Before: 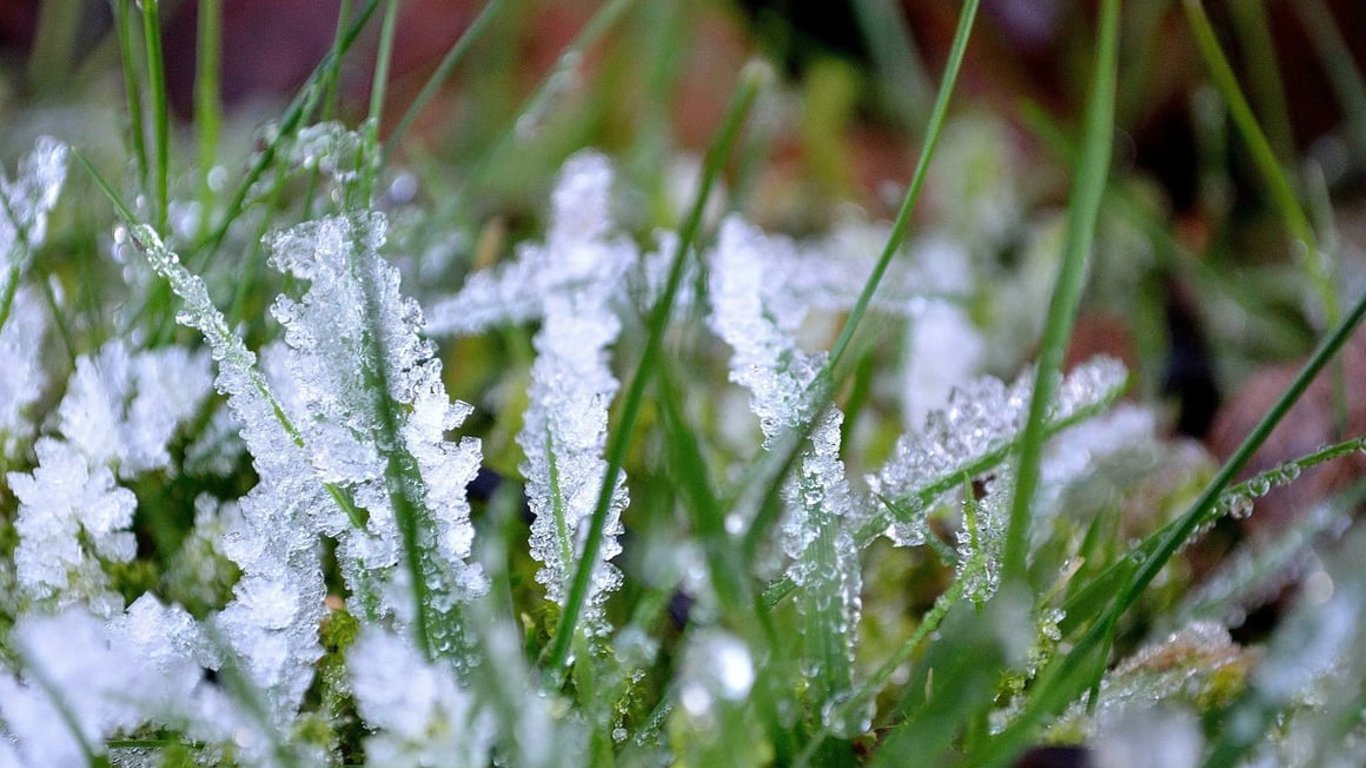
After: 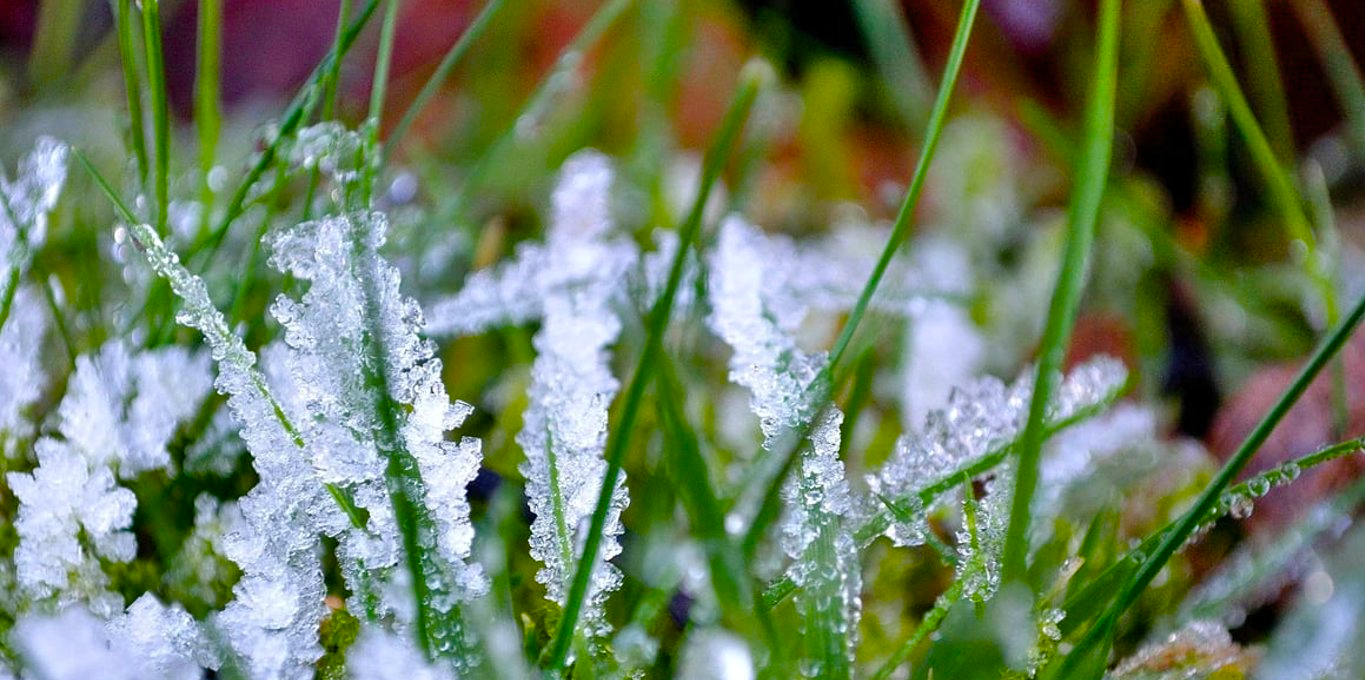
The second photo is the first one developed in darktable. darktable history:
crop and rotate: top 0%, bottom 11.383%
shadows and highlights: white point adjustment 0.988, soften with gaussian
color balance rgb: perceptual saturation grading › global saturation 40.24%, perceptual saturation grading › highlights -25.358%, perceptual saturation grading › mid-tones 35.255%, perceptual saturation grading › shadows 35.127%
